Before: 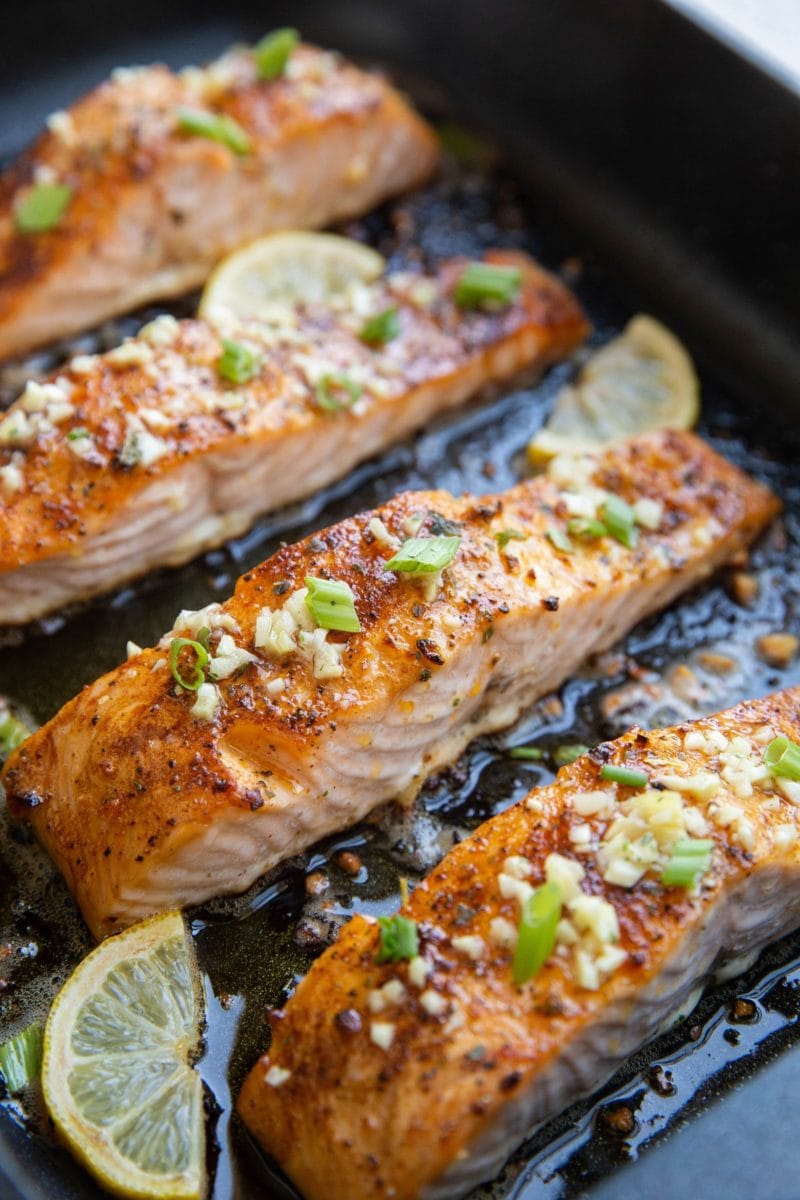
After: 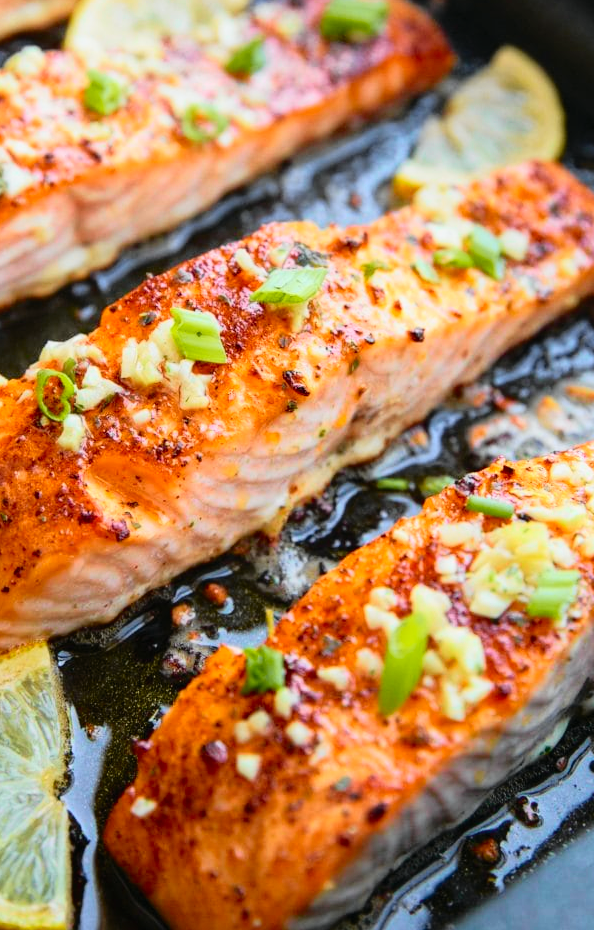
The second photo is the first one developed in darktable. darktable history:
crop: left 16.874%, top 22.494%, right 8.825%
tone curve: curves: ch0 [(0, 0.012) (0.144, 0.137) (0.326, 0.386) (0.489, 0.573) (0.656, 0.763) (0.849, 0.902) (1, 0.974)]; ch1 [(0, 0) (0.366, 0.367) (0.475, 0.453) (0.494, 0.493) (0.504, 0.497) (0.544, 0.579) (0.562, 0.619) (0.622, 0.694) (1, 1)]; ch2 [(0, 0) (0.333, 0.346) (0.375, 0.375) (0.424, 0.43) (0.476, 0.492) (0.502, 0.503) (0.533, 0.541) (0.572, 0.615) (0.605, 0.656) (0.641, 0.709) (1, 1)], color space Lab, independent channels
